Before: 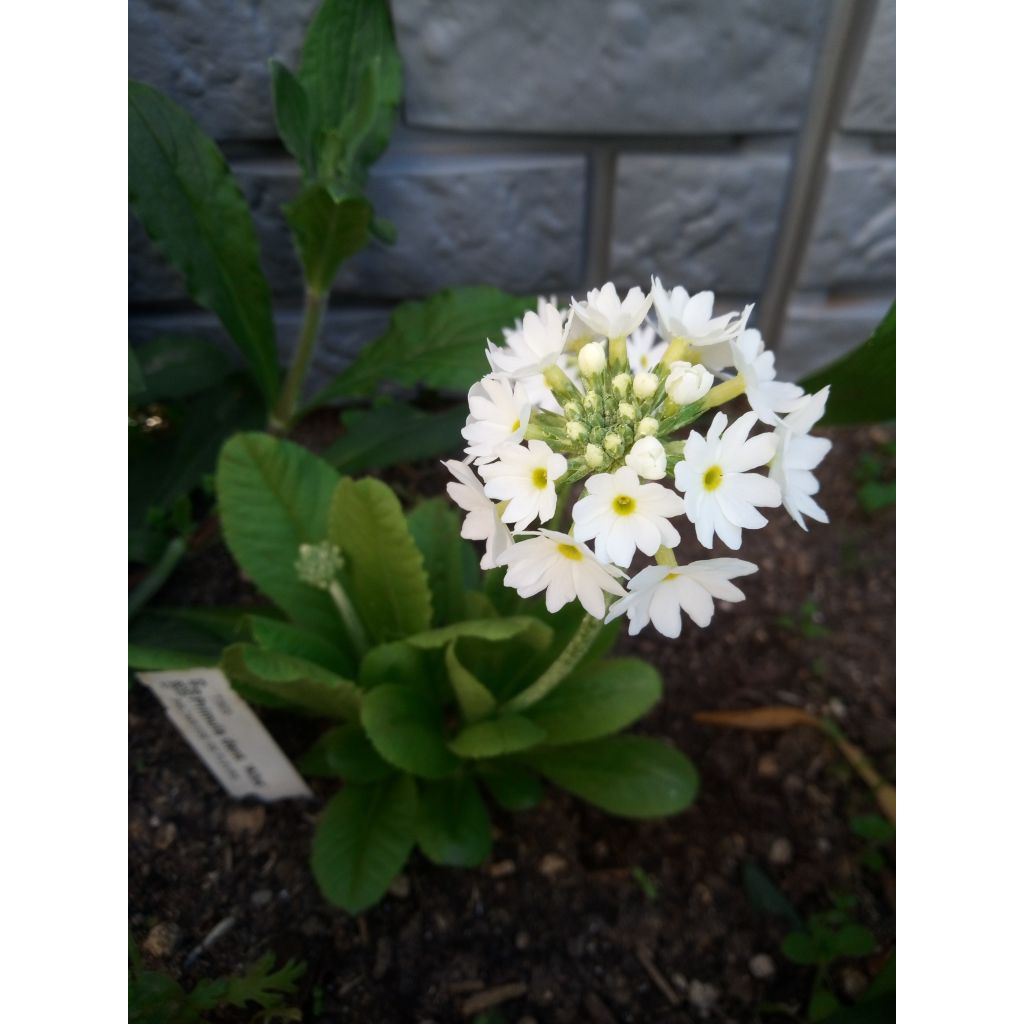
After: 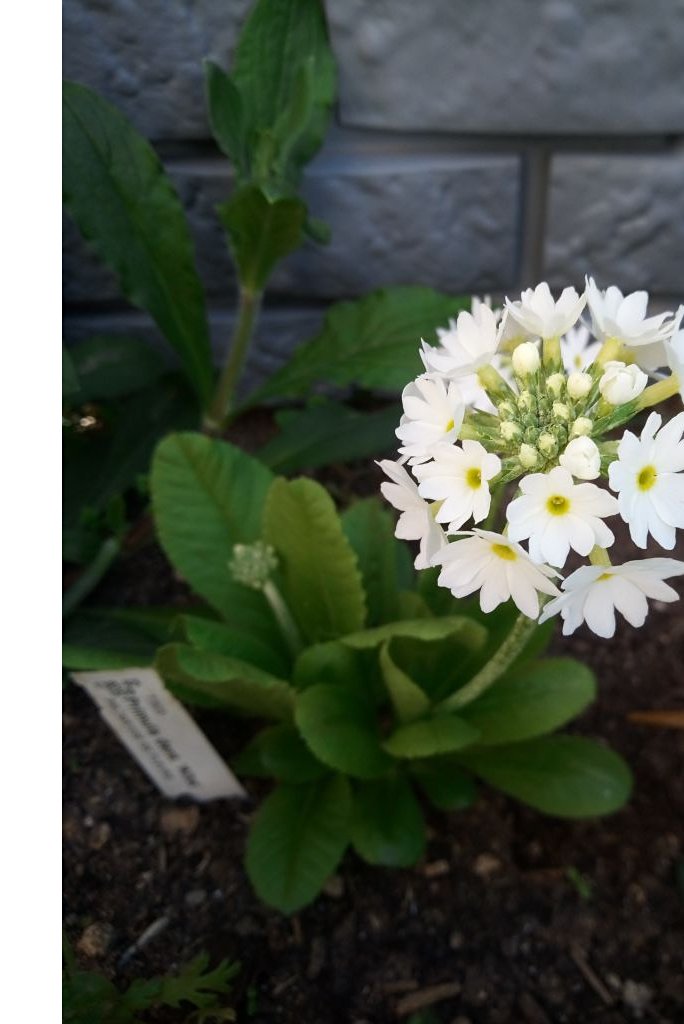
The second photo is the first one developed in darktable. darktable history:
sharpen: amount 0.201
crop and rotate: left 6.45%, right 26.681%
